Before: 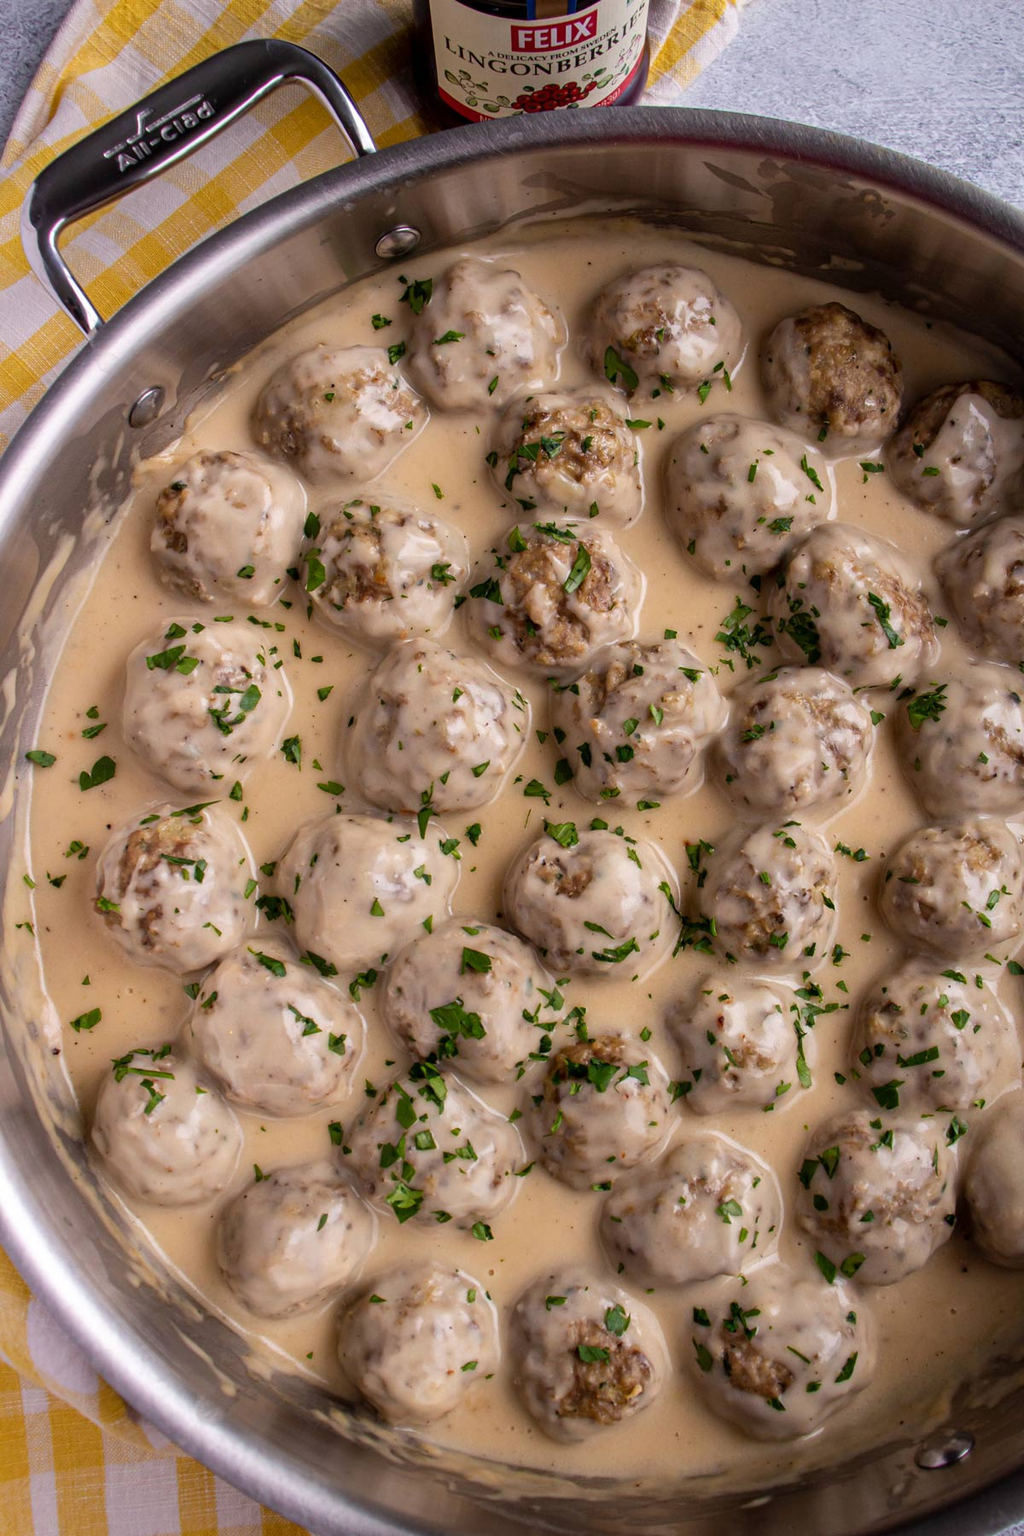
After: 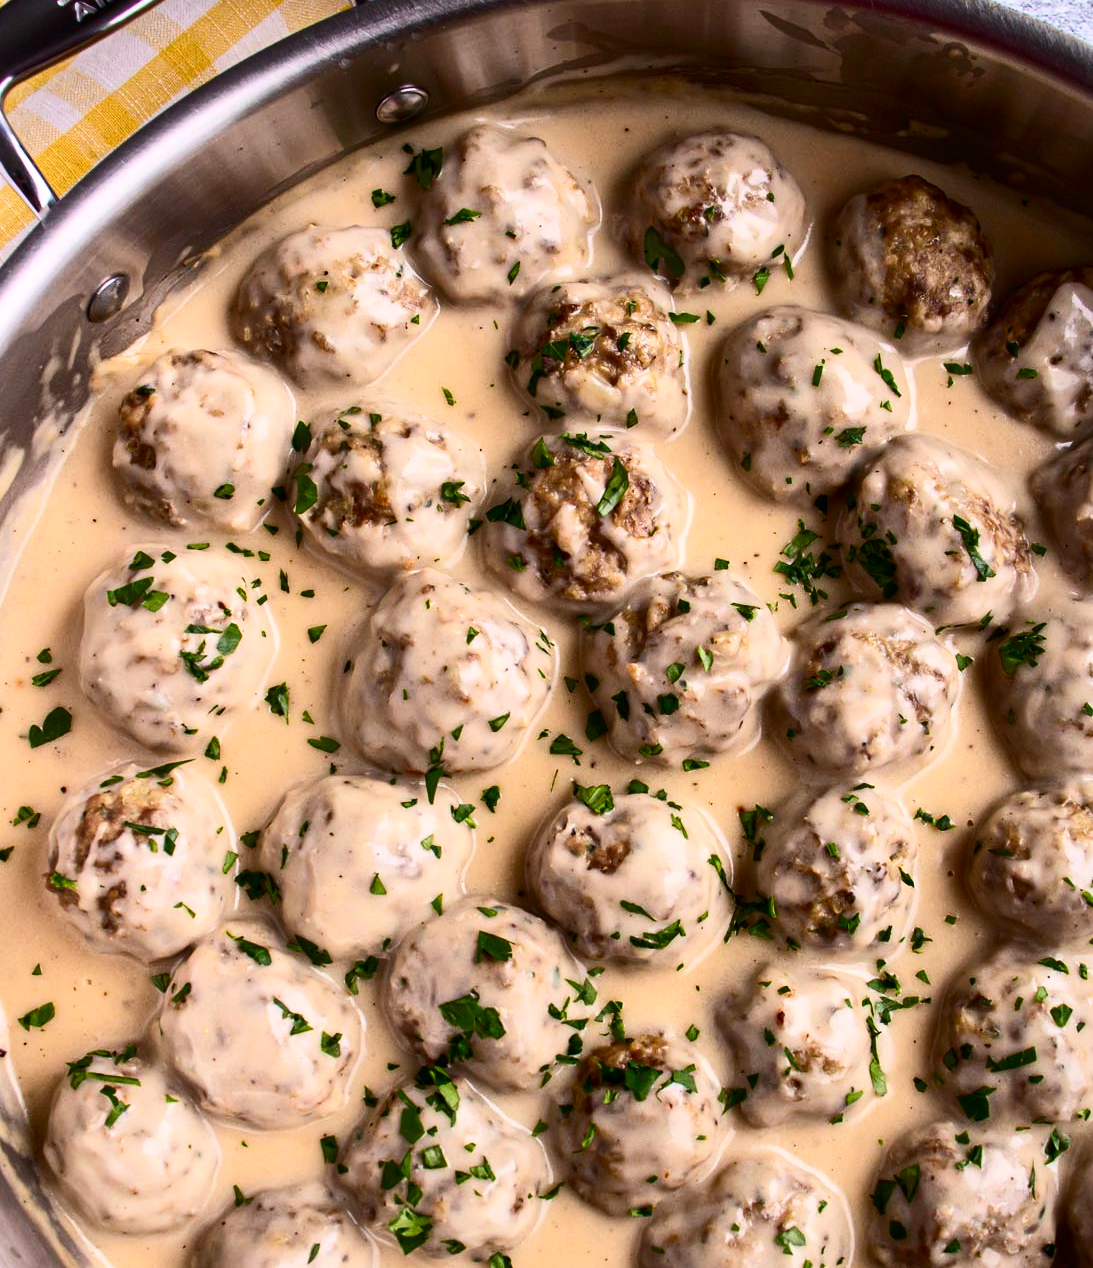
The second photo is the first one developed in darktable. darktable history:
crop: left 5.377%, top 9.998%, right 3.487%, bottom 19.504%
contrast brightness saturation: contrast 0.397, brightness 0.105, saturation 0.208
